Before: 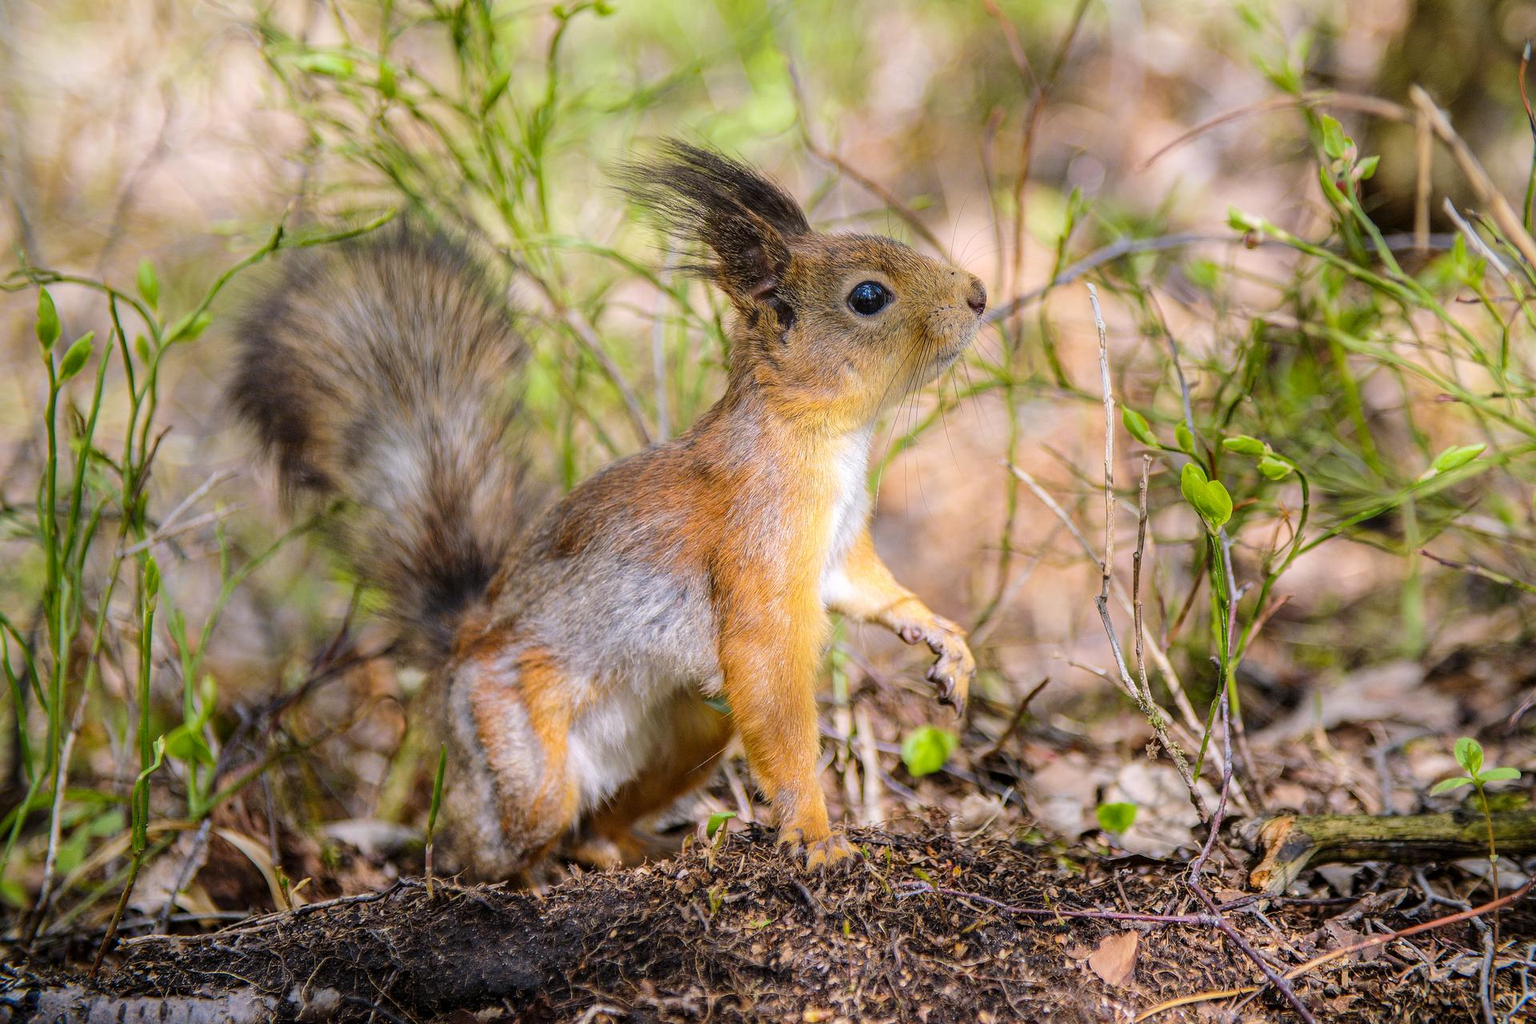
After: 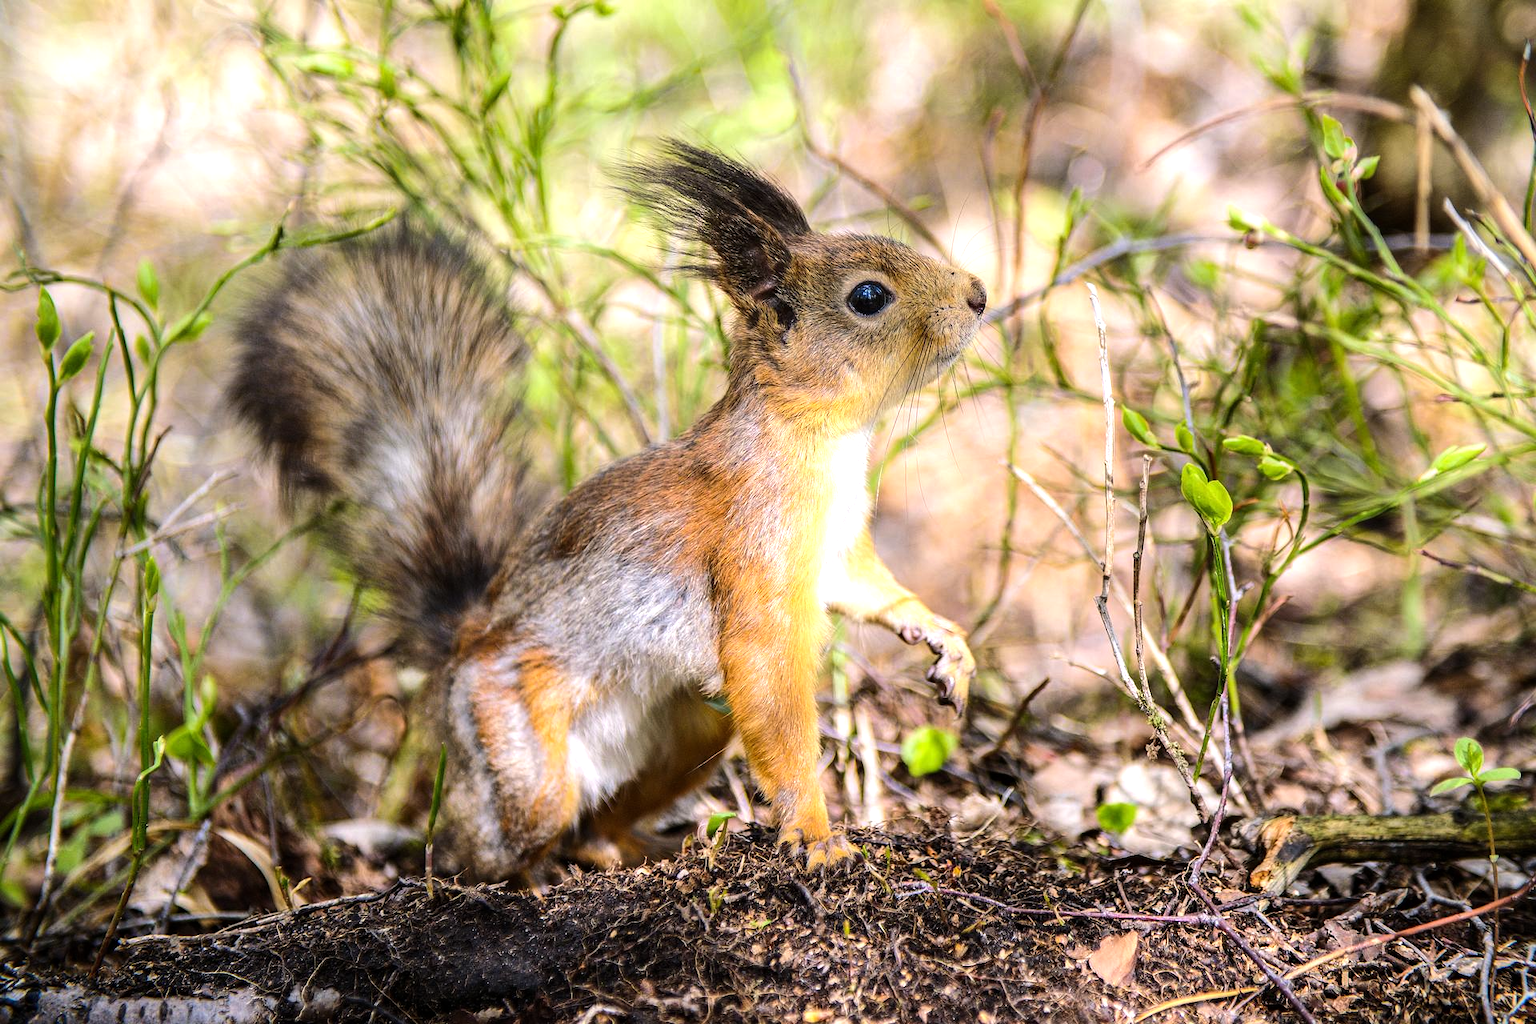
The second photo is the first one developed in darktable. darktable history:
exposure: compensate highlight preservation false
tone equalizer: -8 EV -0.75 EV, -7 EV -0.7 EV, -6 EV -0.6 EV, -5 EV -0.4 EV, -3 EV 0.4 EV, -2 EV 0.6 EV, -1 EV 0.7 EV, +0 EV 0.75 EV, edges refinement/feathering 500, mask exposure compensation -1.57 EV, preserve details no
